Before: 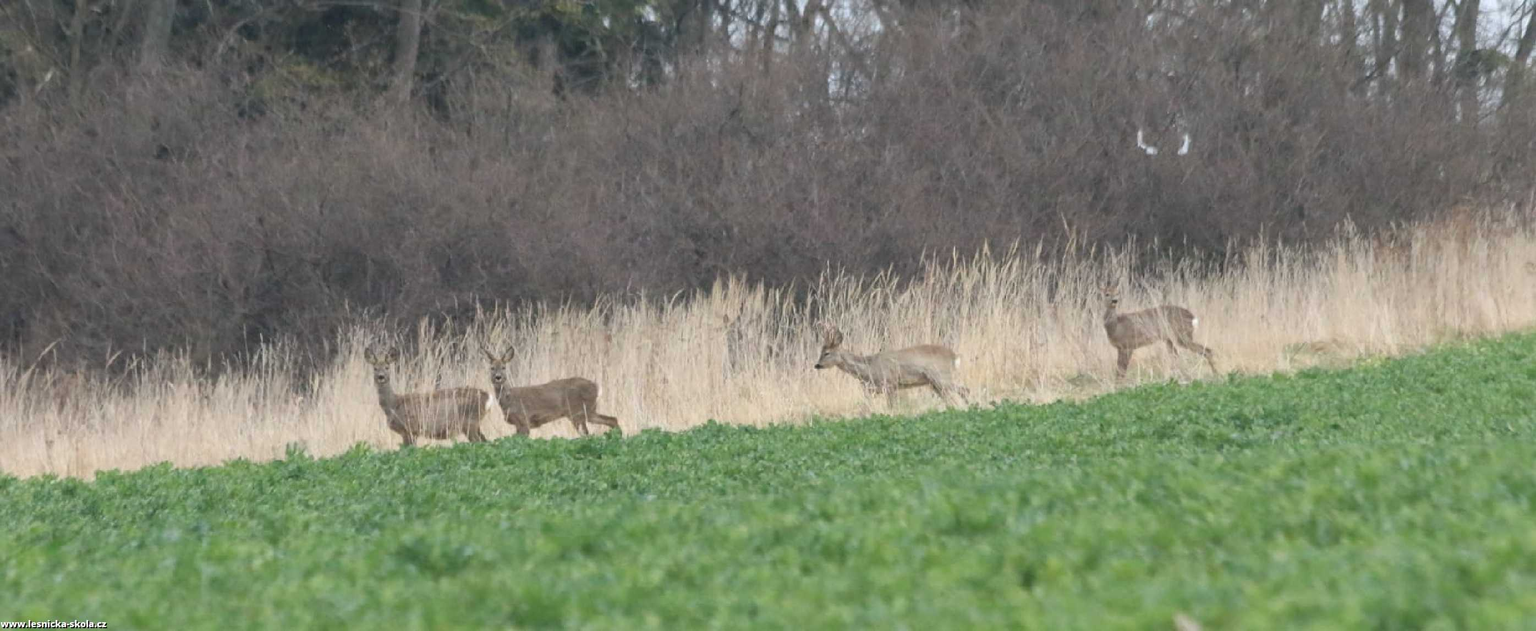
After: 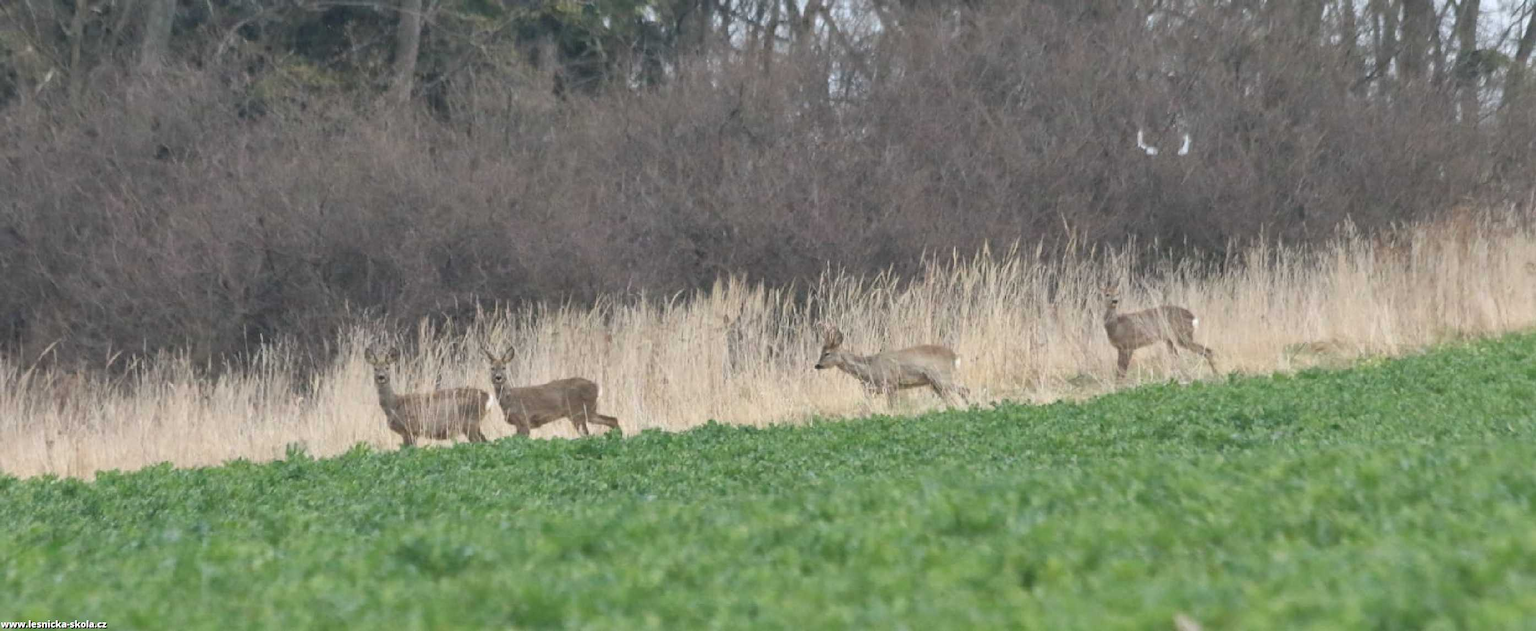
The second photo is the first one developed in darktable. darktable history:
shadows and highlights: white point adjustment 1.02, soften with gaussian
